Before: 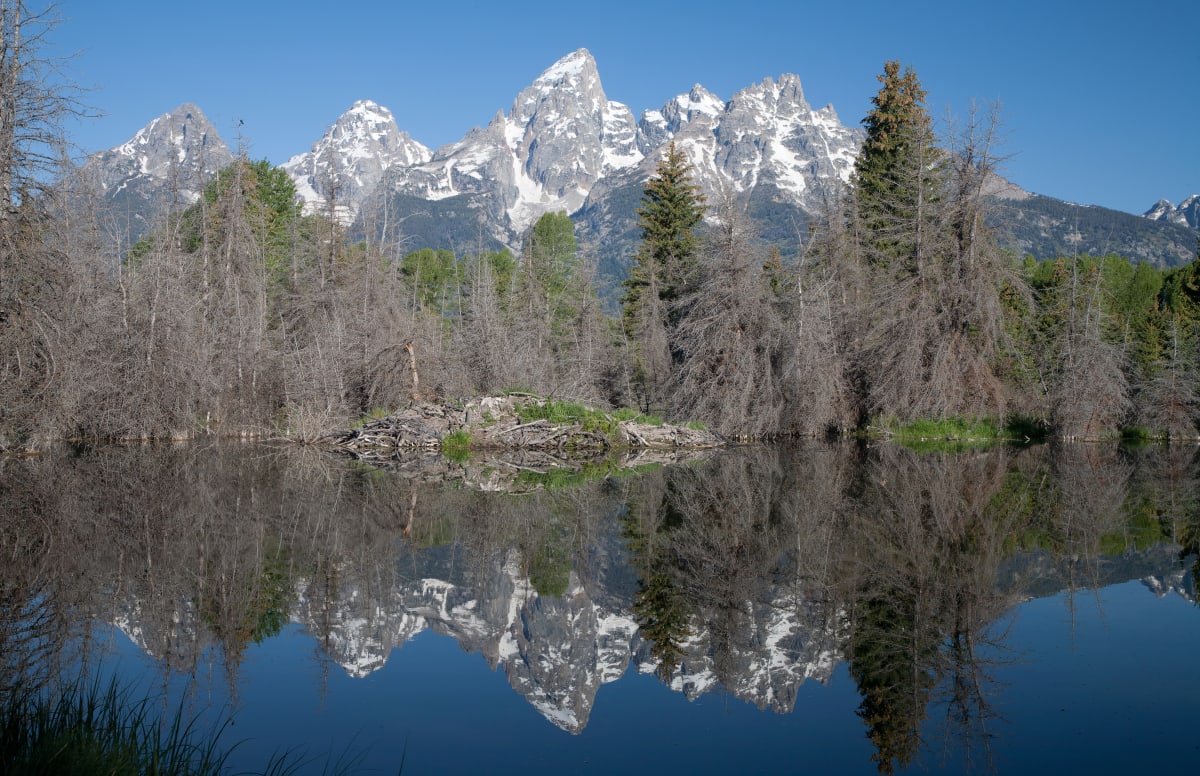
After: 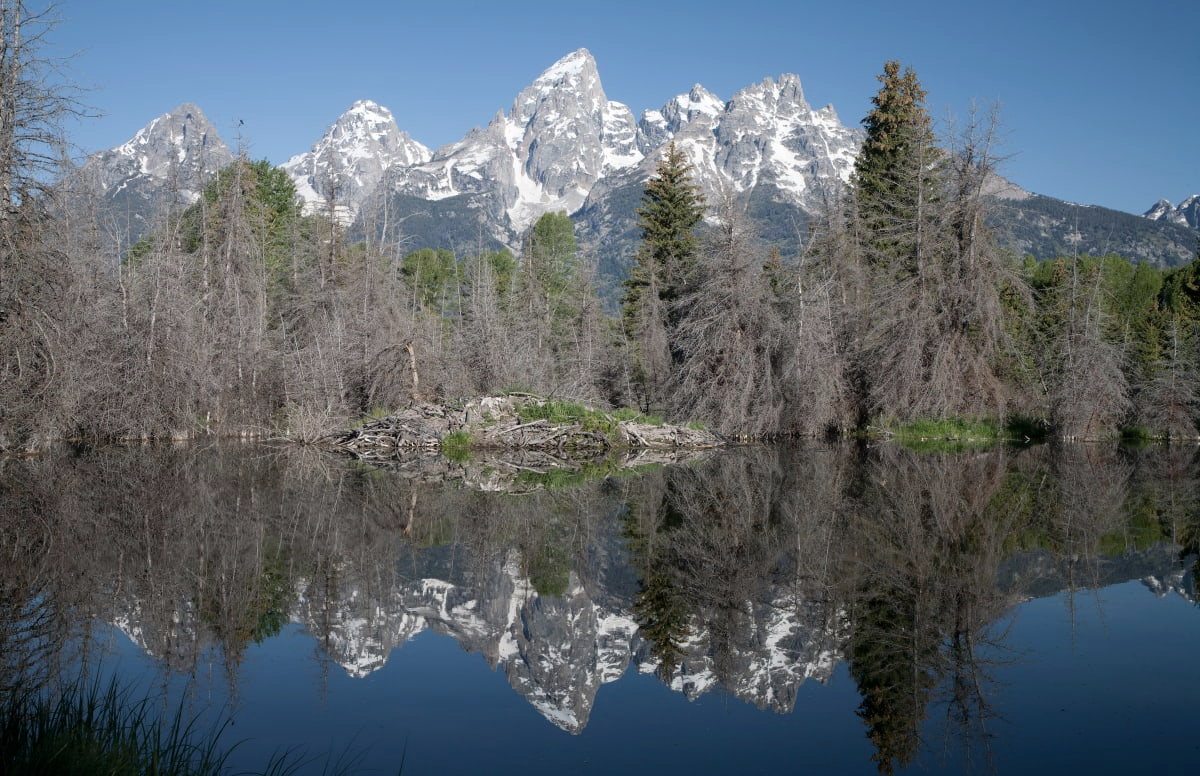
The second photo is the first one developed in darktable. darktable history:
contrast brightness saturation: contrast 0.107, saturation -0.173
